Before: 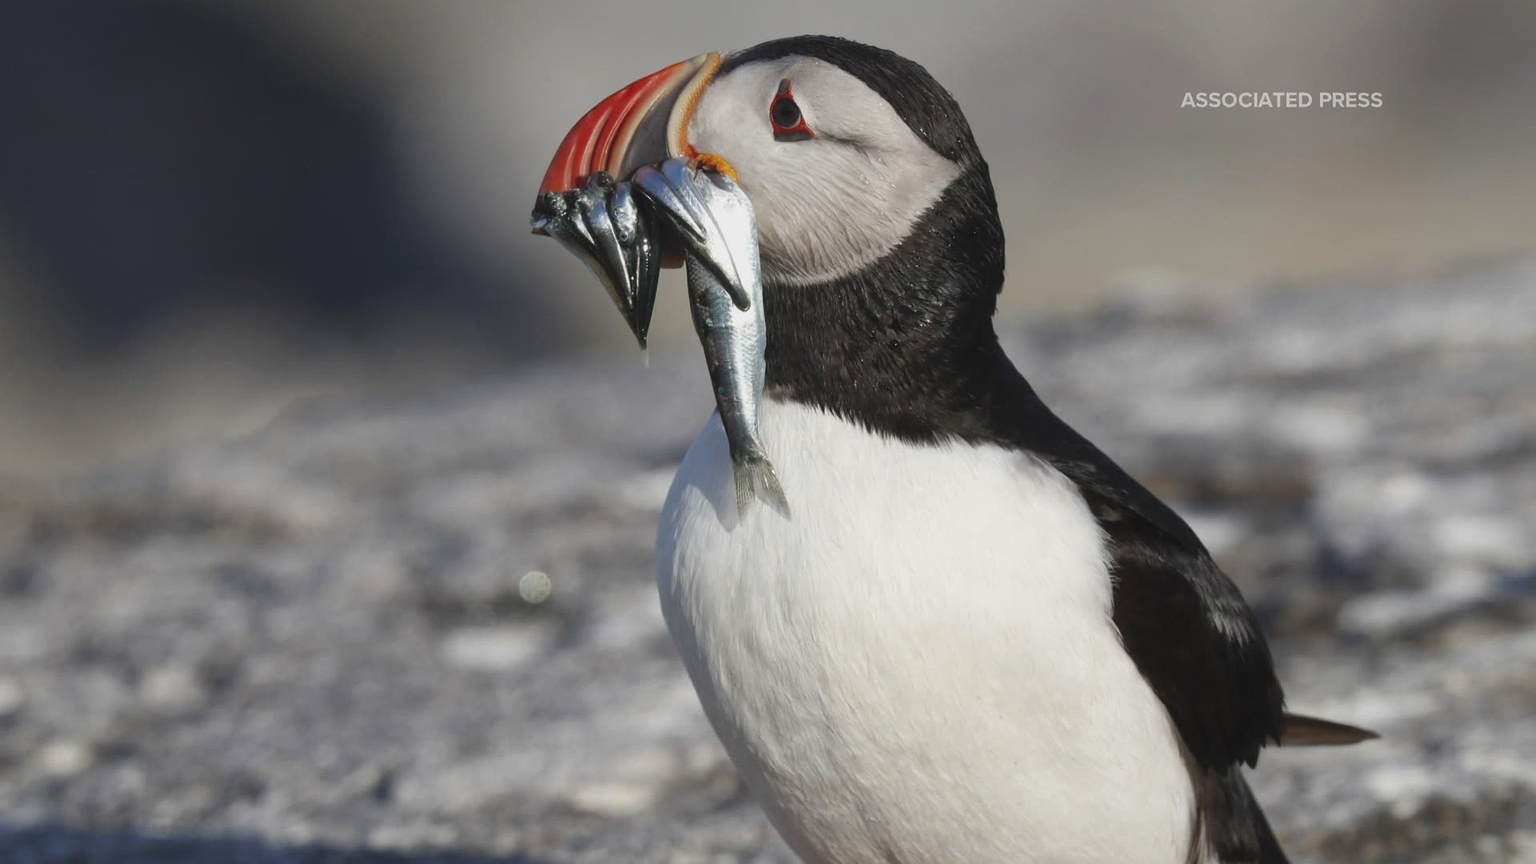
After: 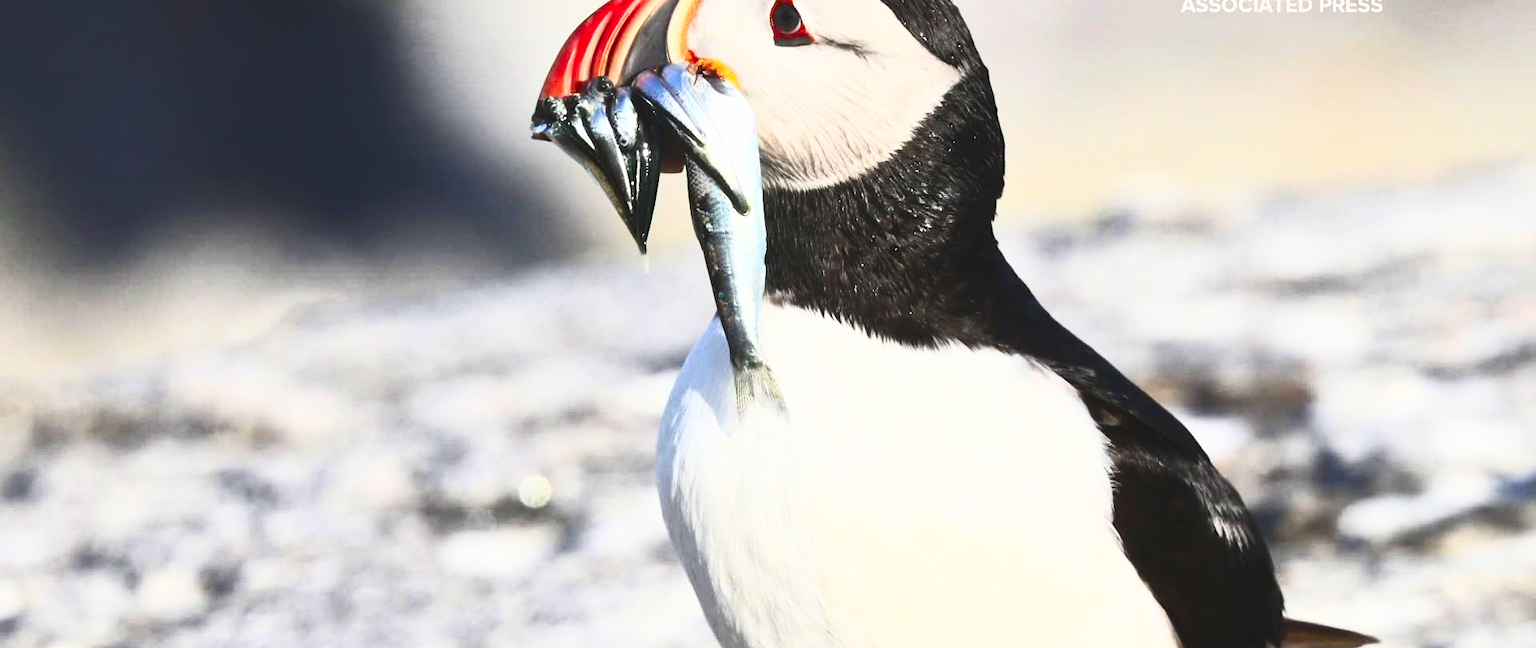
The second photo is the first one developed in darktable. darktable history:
contrast brightness saturation: contrast 0.83, brightness 0.59, saturation 0.59
crop: top 11.038%, bottom 13.962%
tone equalizer: -8 EV 0.001 EV, -7 EV -0.004 EV, -6 EV 0.009 EV, -5 EV 0.032 EV, -4 EV 0.276 EV, -3 EV 0.644 EV, -2 EV 0.584 EV, -1 EV 0.187 EV, +0 EV 0.024 EV
